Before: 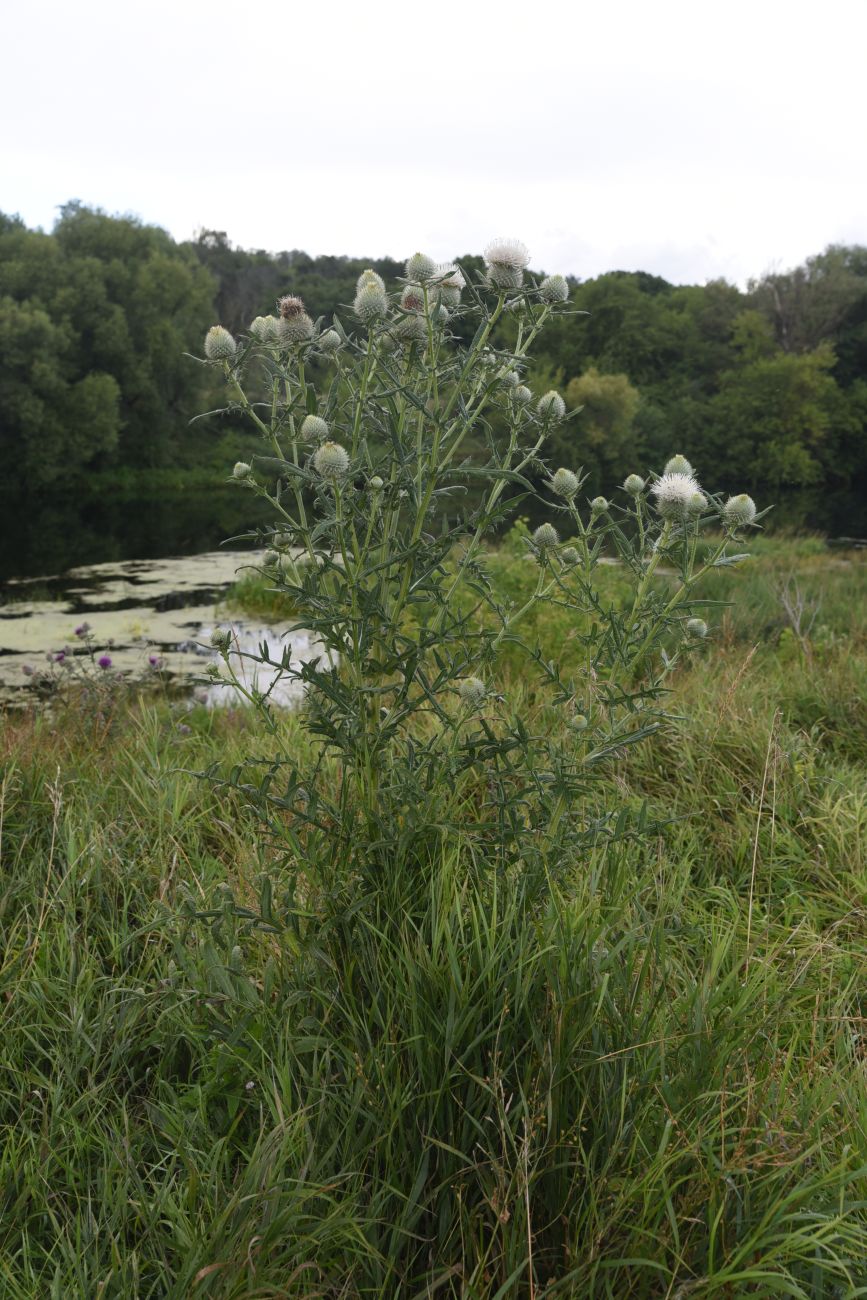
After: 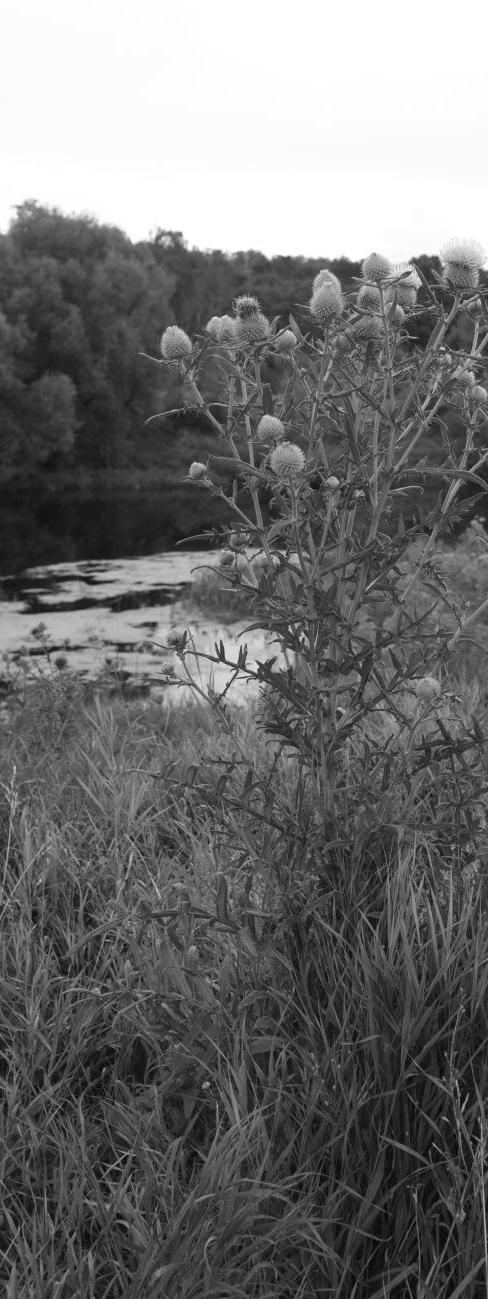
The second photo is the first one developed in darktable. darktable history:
crop: left 5.114%, right 38.589%
monochrome: on, module defaults
